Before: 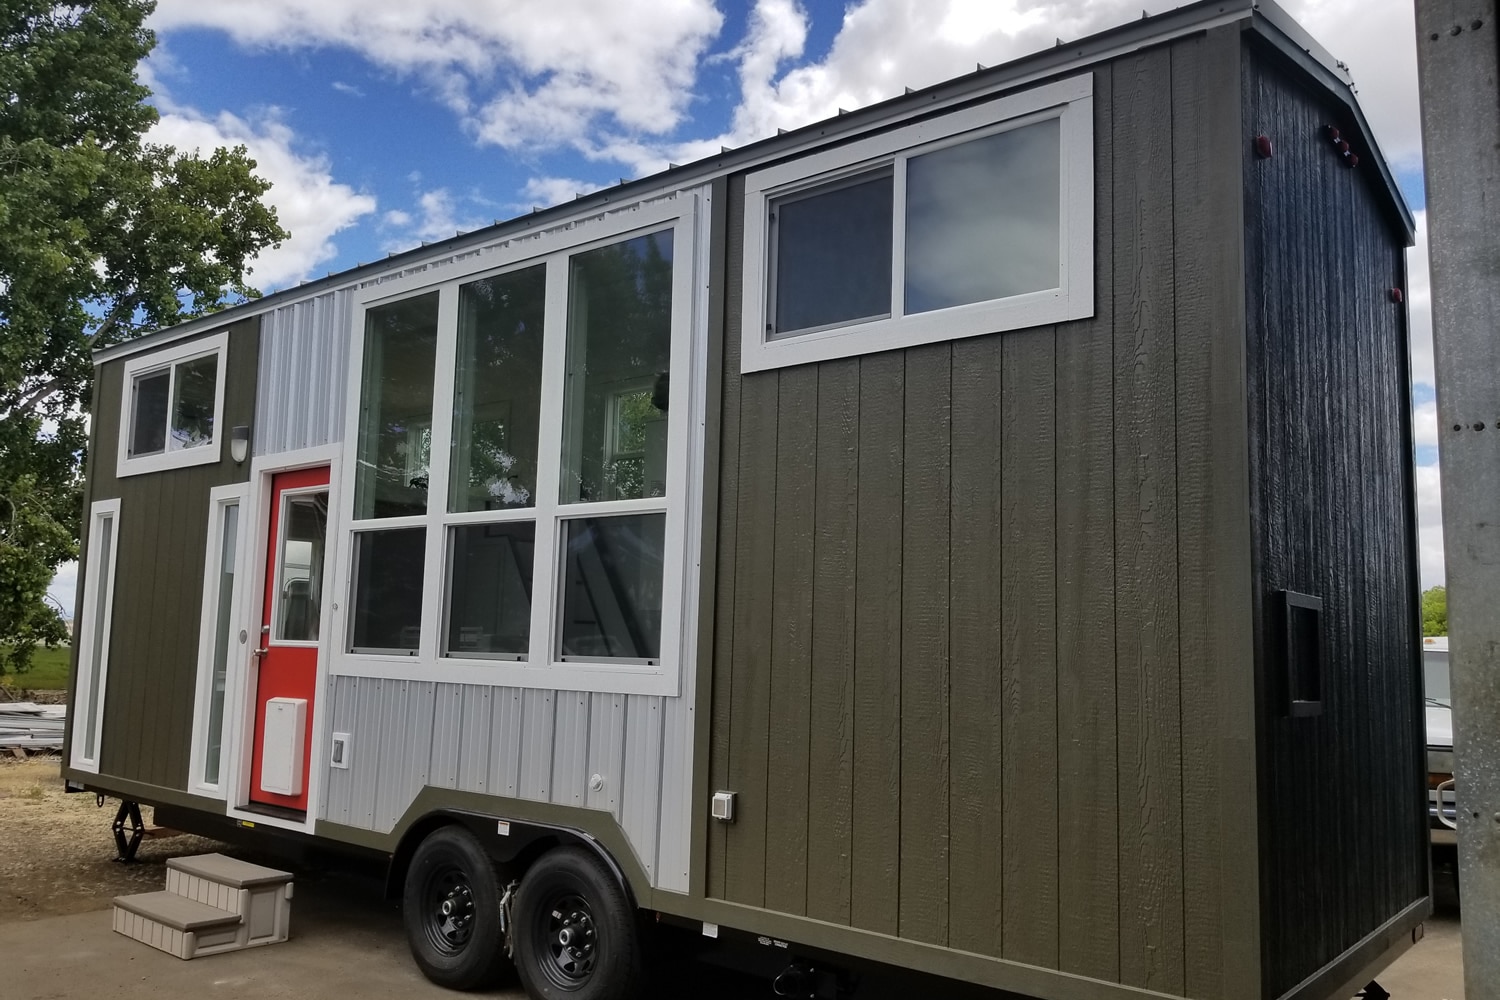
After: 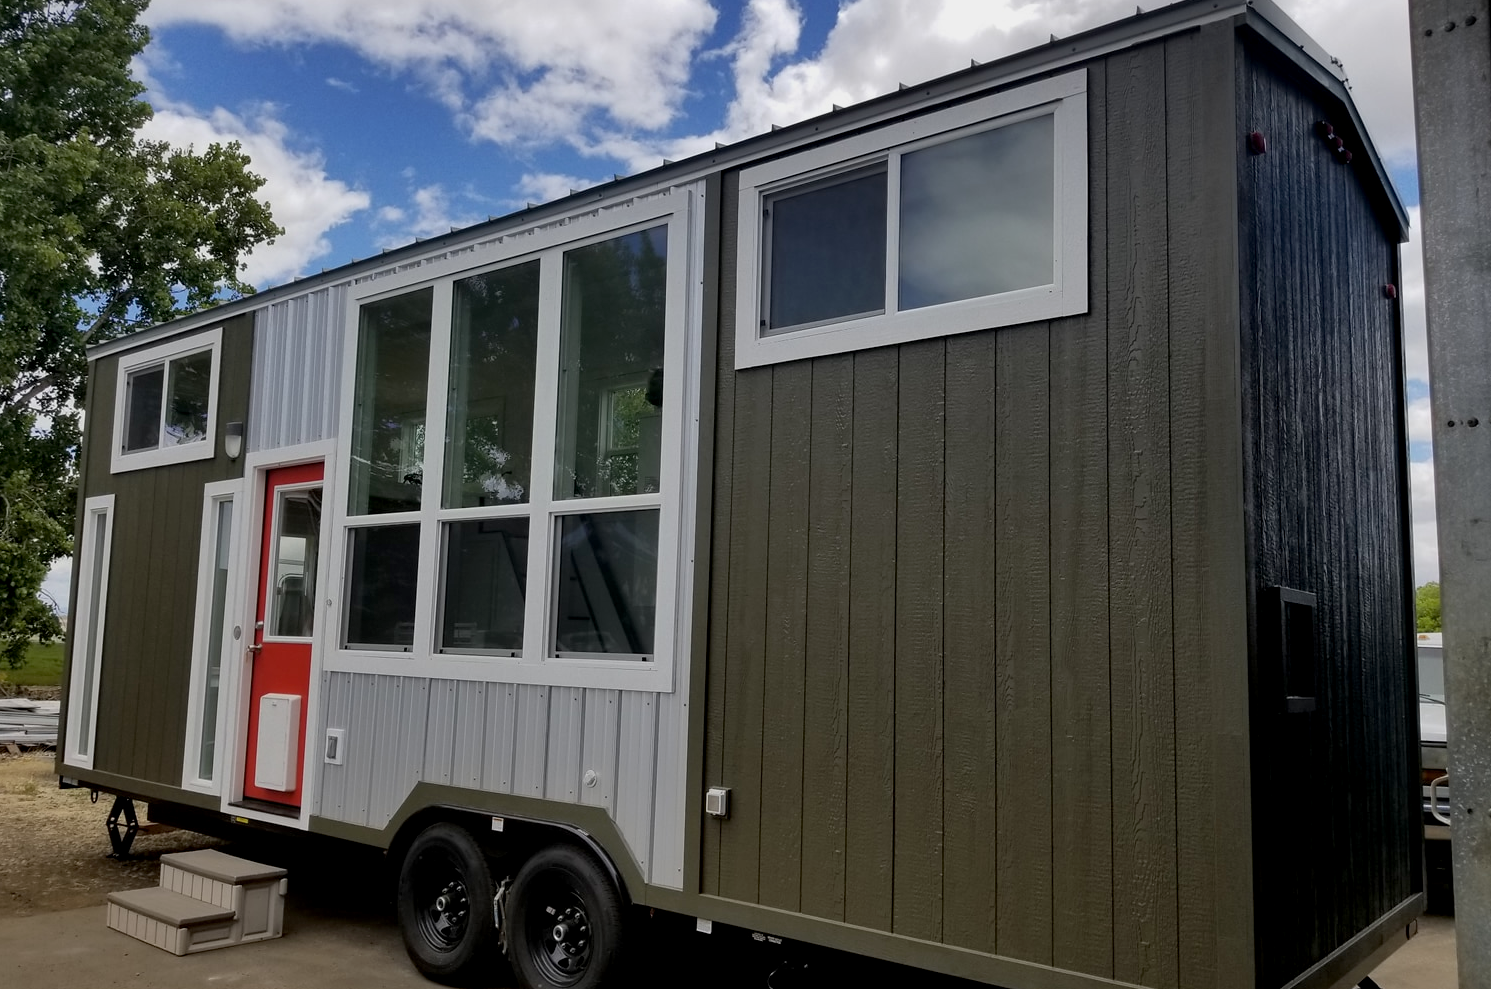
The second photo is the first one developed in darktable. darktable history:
crop: left 0.433%, top 0.499%, right 0.133%, bottom 0.574%
exposure: black level correction 0.006, exposure -0.224 EV, compensate highlight preservation false
